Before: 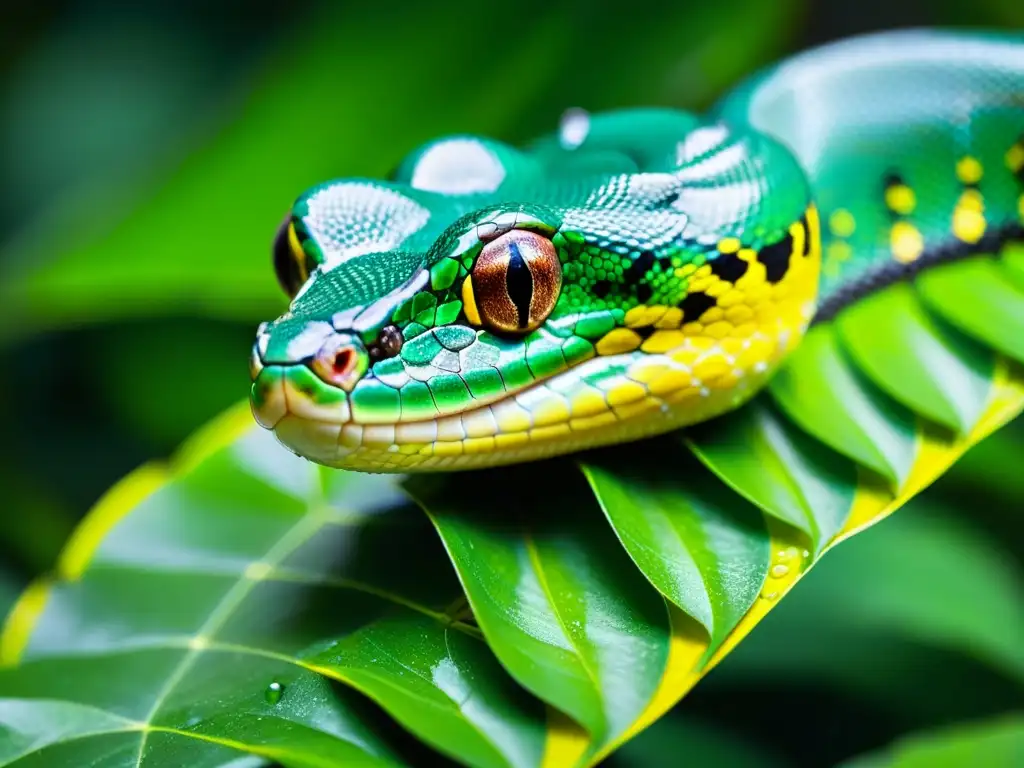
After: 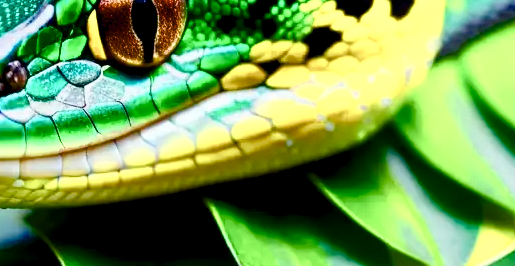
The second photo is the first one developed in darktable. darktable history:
color balance rgb: global offset › luminance -0.483%, linear chroma grading › global chroma 20.346%, perceptual saturation grading › global saturation 20%, perceptual saturation grading › highlights -49.636%, perceptual saturation grading › shadows 26.107%, saturation formula JzAzBz (2021)
crop: left 36.679%, top 34.506%, right 13.016%, bottom 30.854%
